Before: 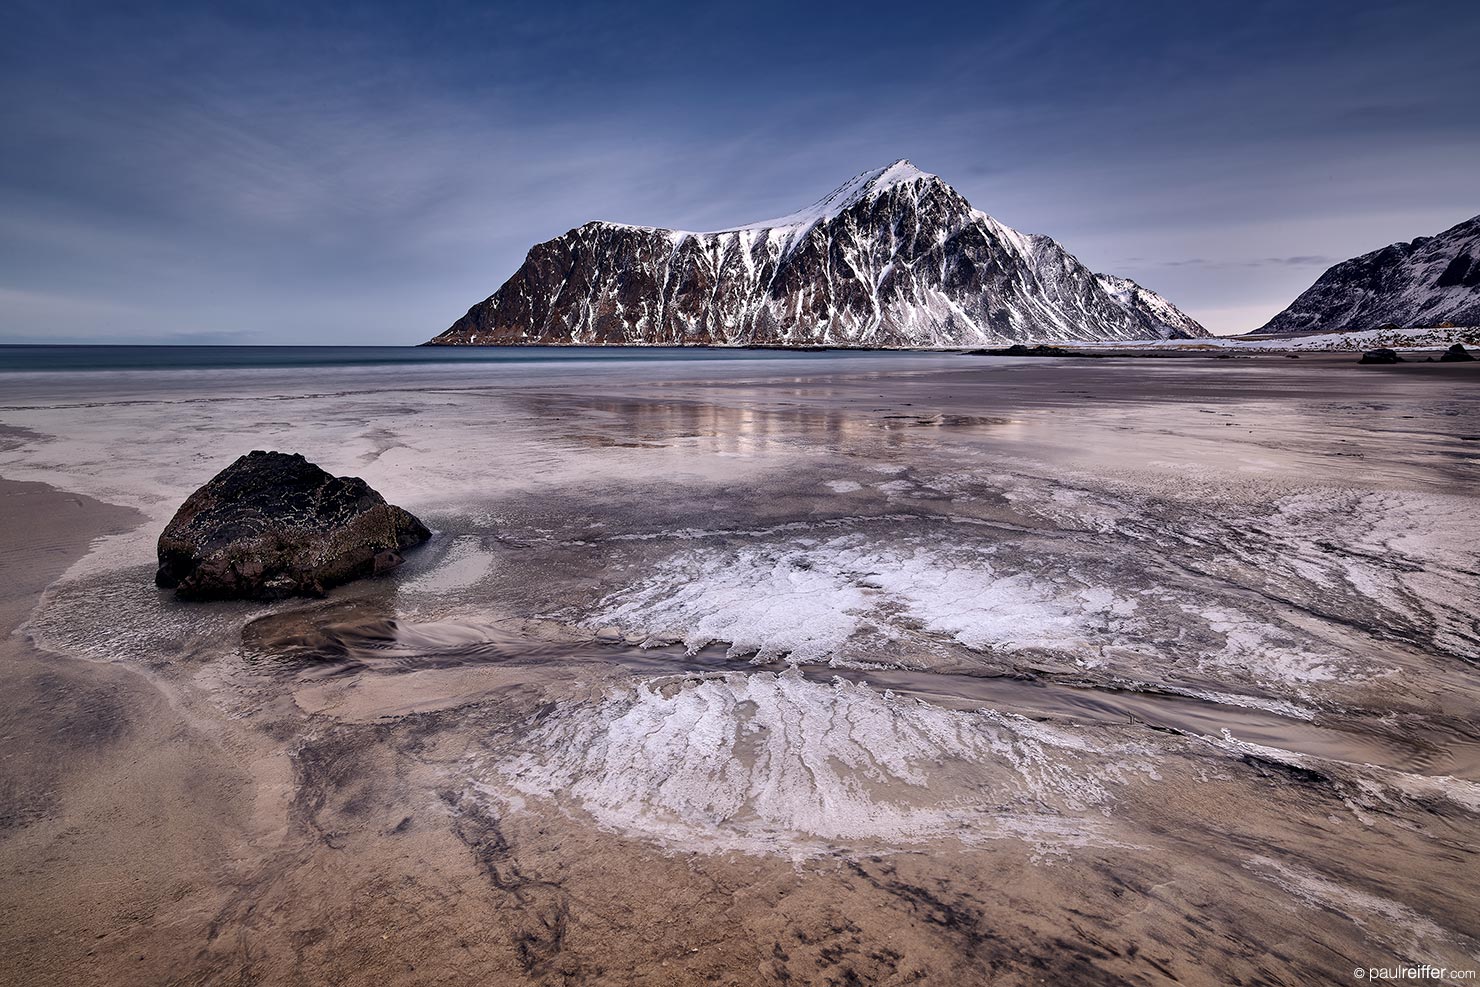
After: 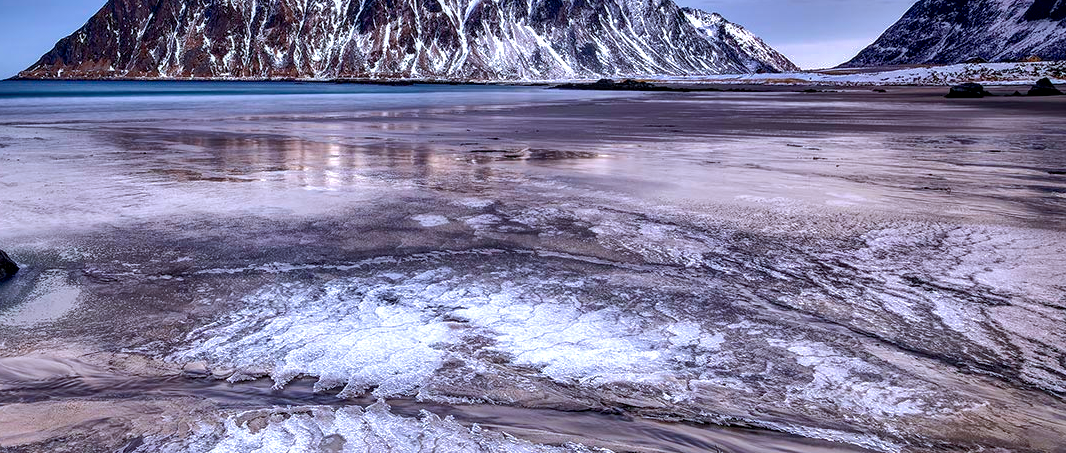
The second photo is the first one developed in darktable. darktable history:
color calibration: illuminant custom, x 0.368, y 0.373, temperature 4330.32 K
crop and rotate: left 27.938%, top 27.046%, bottom 27.046%
shadows and highlights: on, module defaults
tone equalizer: -8 EV -0.417 EV, -7 EV -0.389 EV, -6 EV -0.333 EV, -5 EV -0.222 EV, -3 EV 0.222 EV, -2 EV 0.333 EV, -1 EV 0.389 EV, +0 EV 0.417 EV, edges refinement/feathering 500, mask exposure compensation -1.57 EV, preserve details no
velvia: strength 32%, mid-tones bias 0.2
local contrast: detail 130%
